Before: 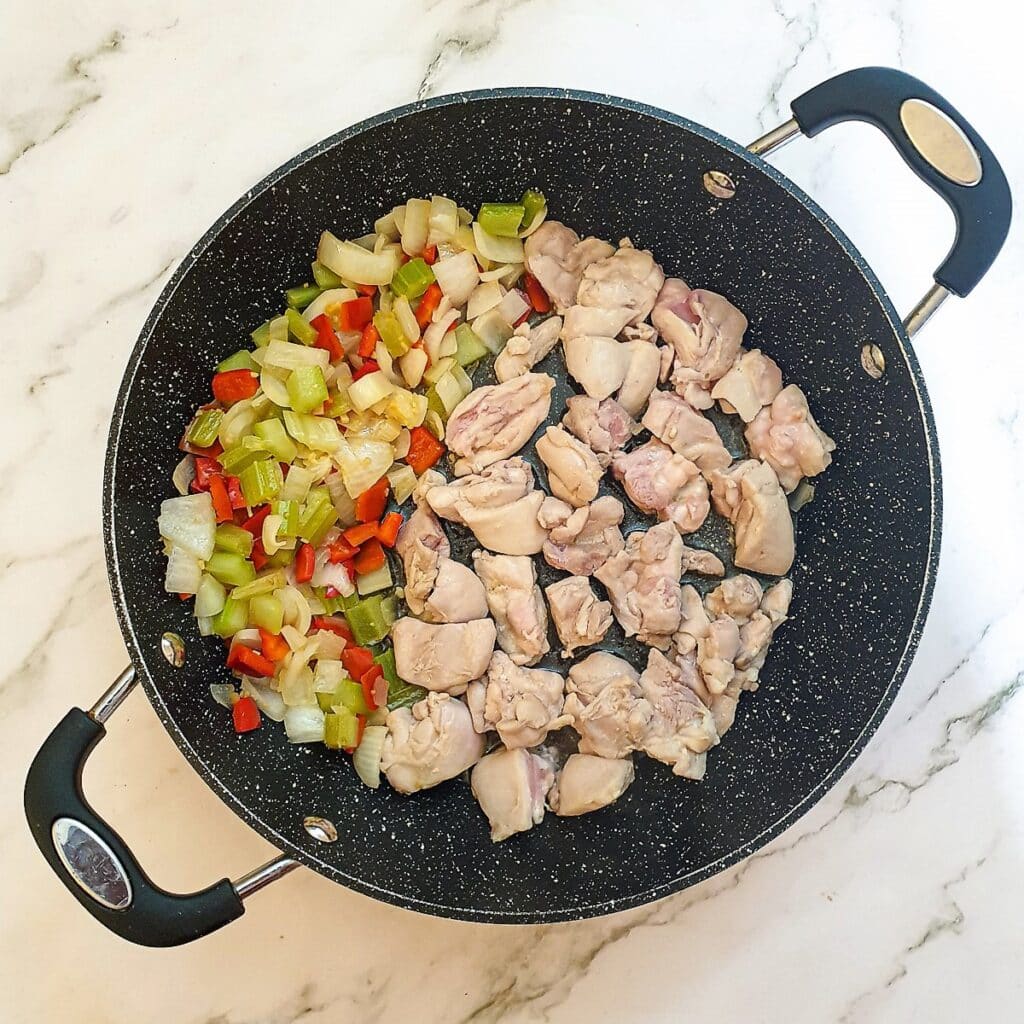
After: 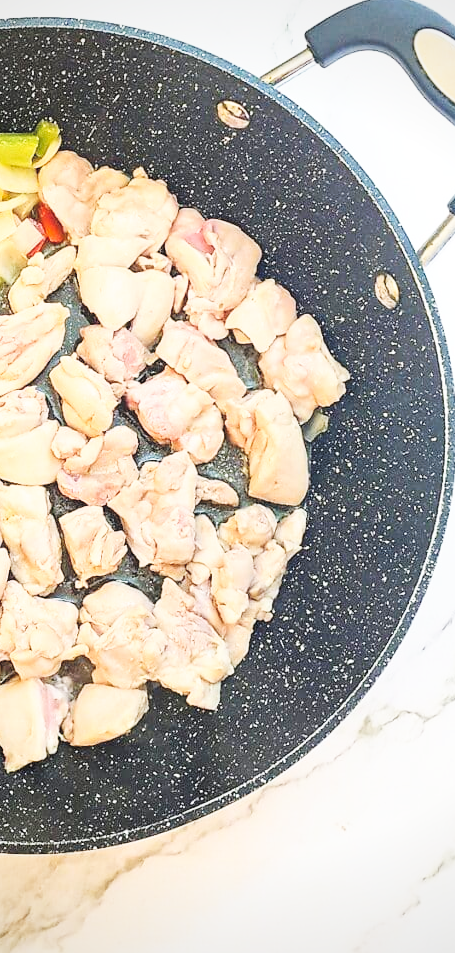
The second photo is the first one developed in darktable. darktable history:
crop: left 47.466%, top 6.892%, right 8.061%
tone curve: curves: ch0 [(0, 0) (0.003, 0.011) (0.011, 0.02) (0.025, 0.032) (0.044, 0.046) (0.069, 0.071) (0.1, 0.107) (0.136, 0.144) (0.177, 0.189) (0.224, 0.244) (0.277, 0.309) (0.335, 0.398) (0.399, 0.477) (0.468, 0.583) (0.543, 0.675) (0.623, 0.772) (0.709, 0.855) (0.801, 0.926) (0.898, 0.979) (1, 1)], preserve colors none
contrast brightness saturation: contrast 0.101, brightness 0.298, saturation 0.14
vignetting: brightness -0.27
